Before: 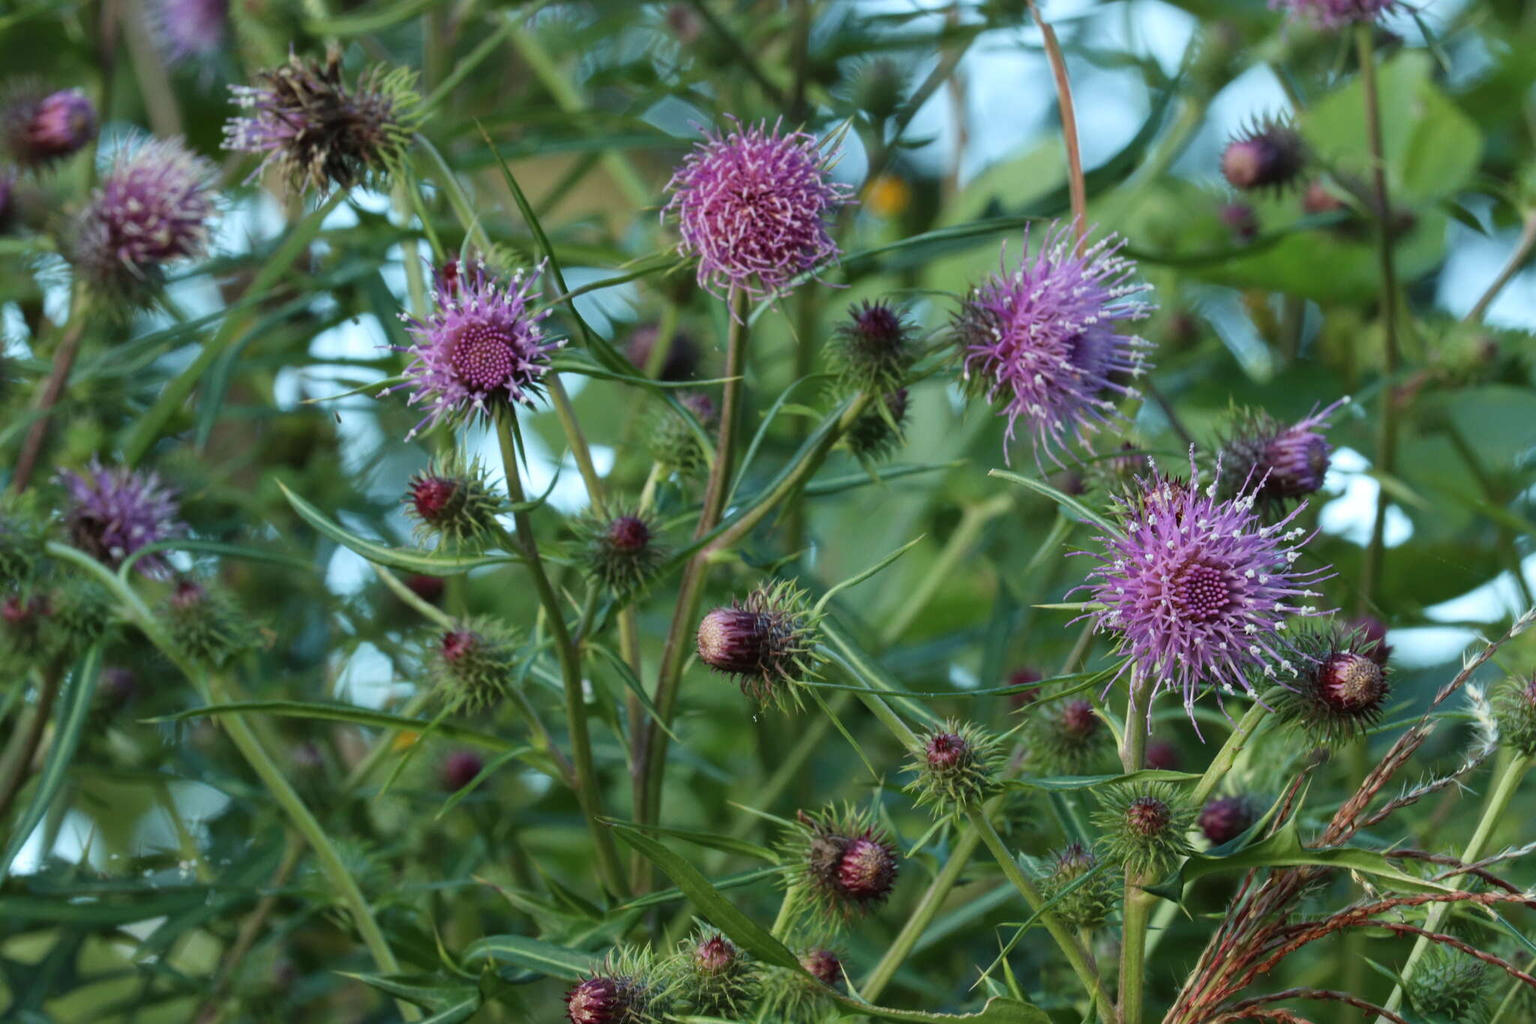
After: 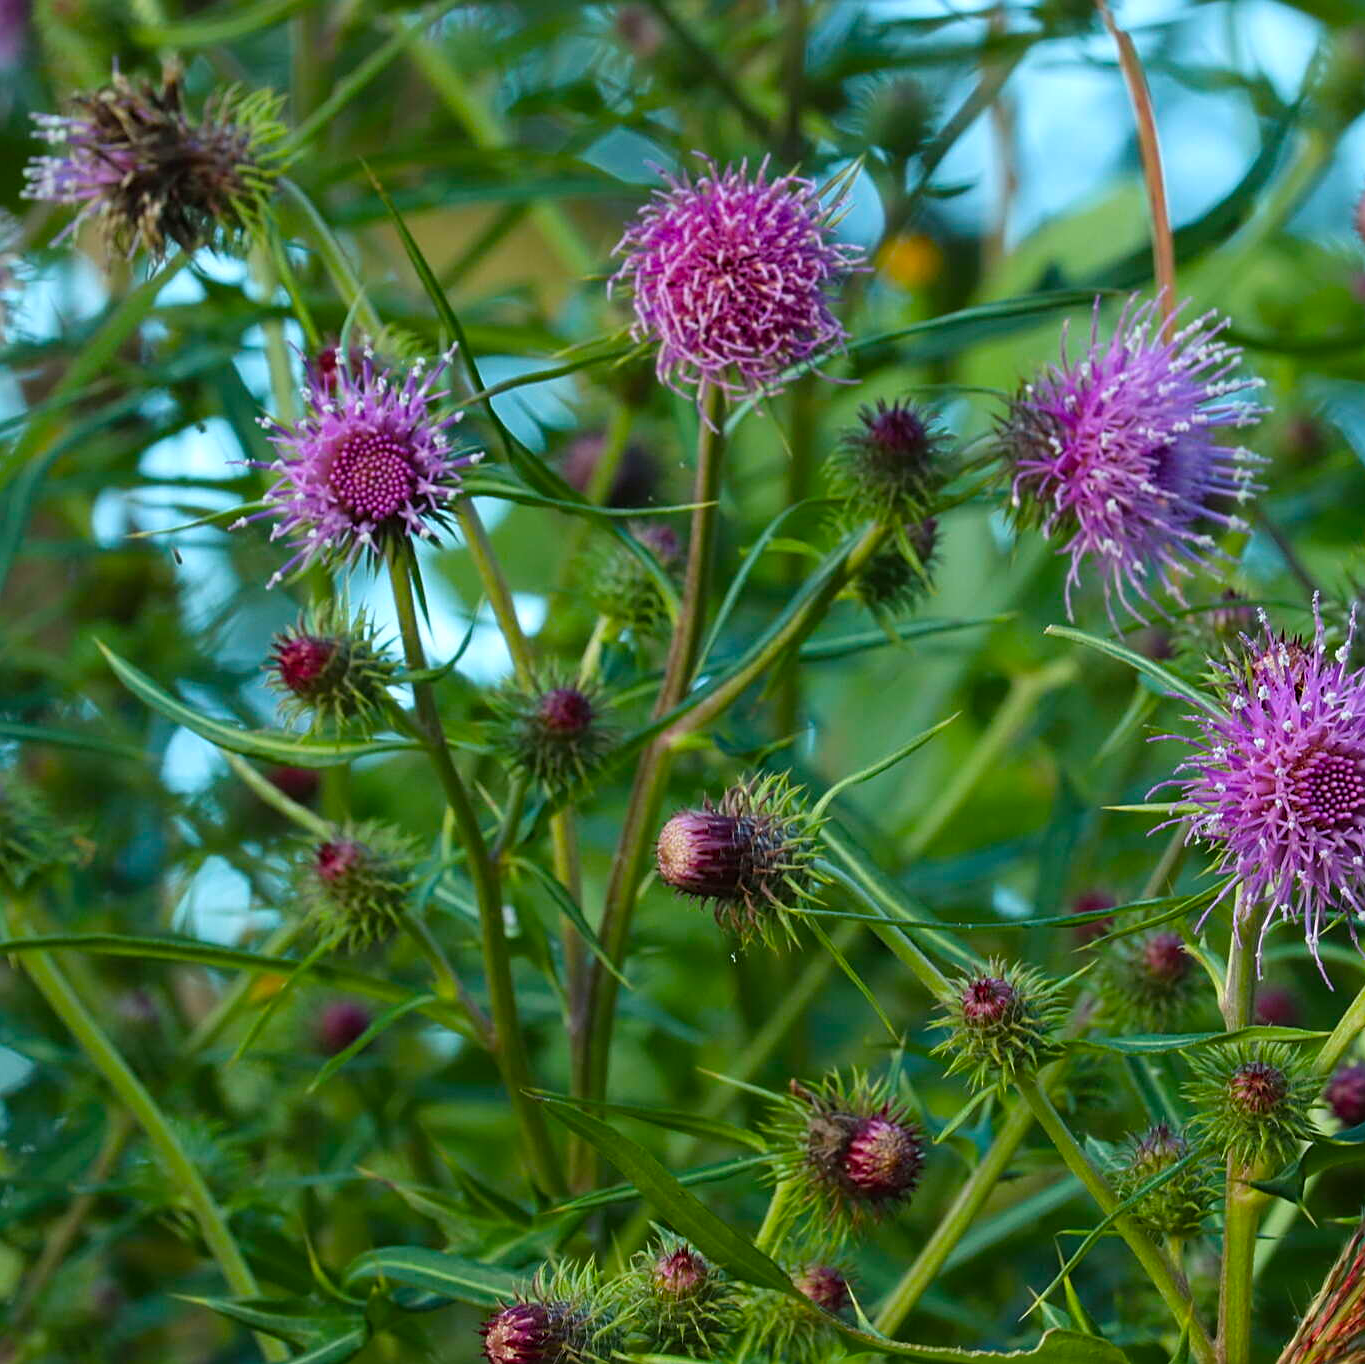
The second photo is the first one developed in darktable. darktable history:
crop and rotate: left 13.342%, right 19.991%
sharpen: on, module defaults
color balance rgb: linear chroma grading › global chroma 15%, perceptual saturation grading › global saturation 30%
